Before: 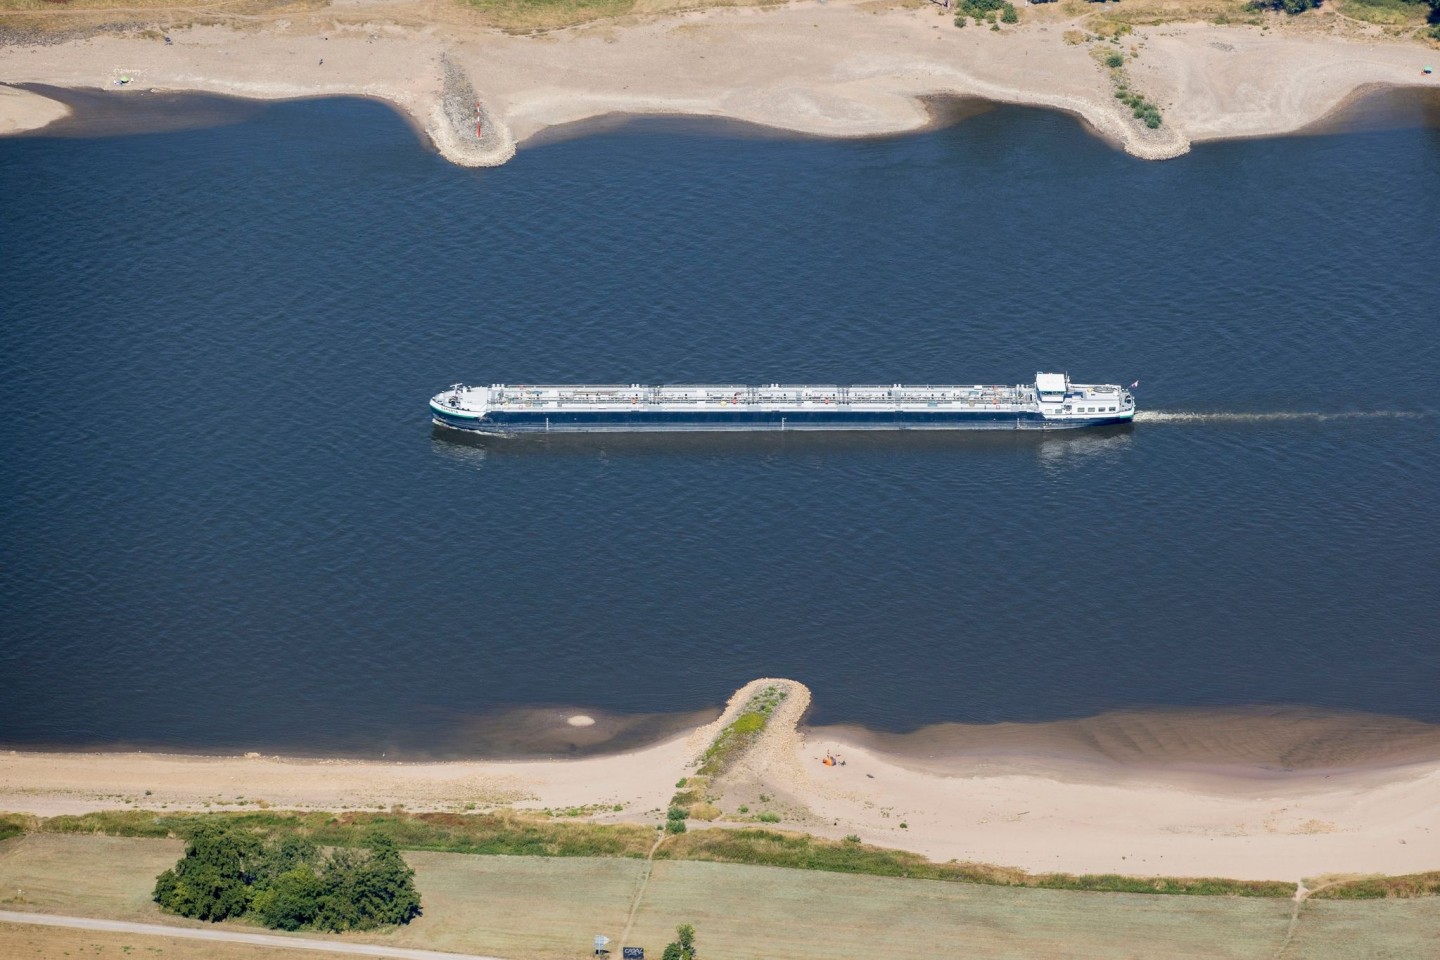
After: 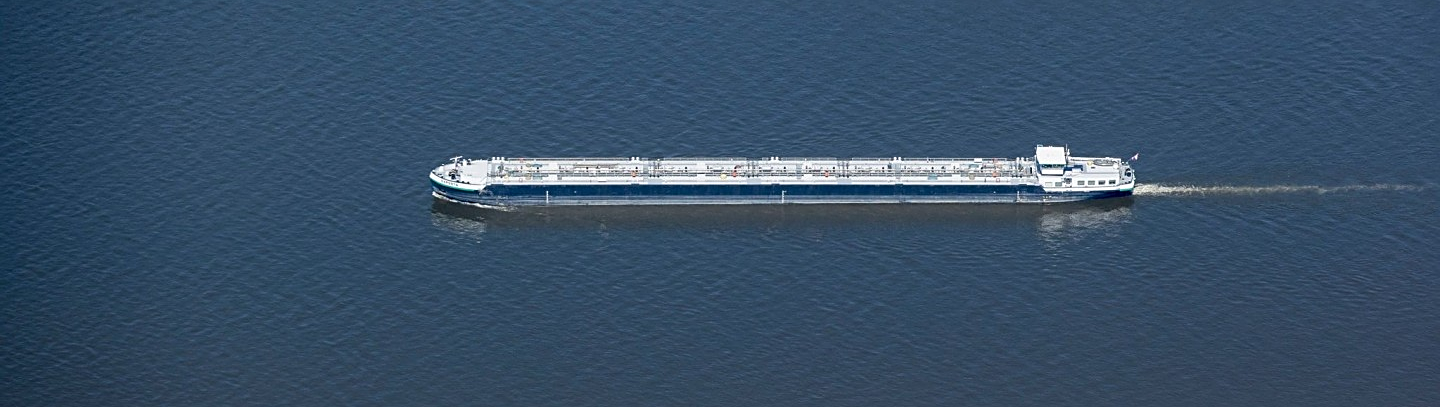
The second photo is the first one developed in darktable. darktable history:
crop and rotate: top 23.723%, bottom 33.853%
sharpen: on, module defaults
